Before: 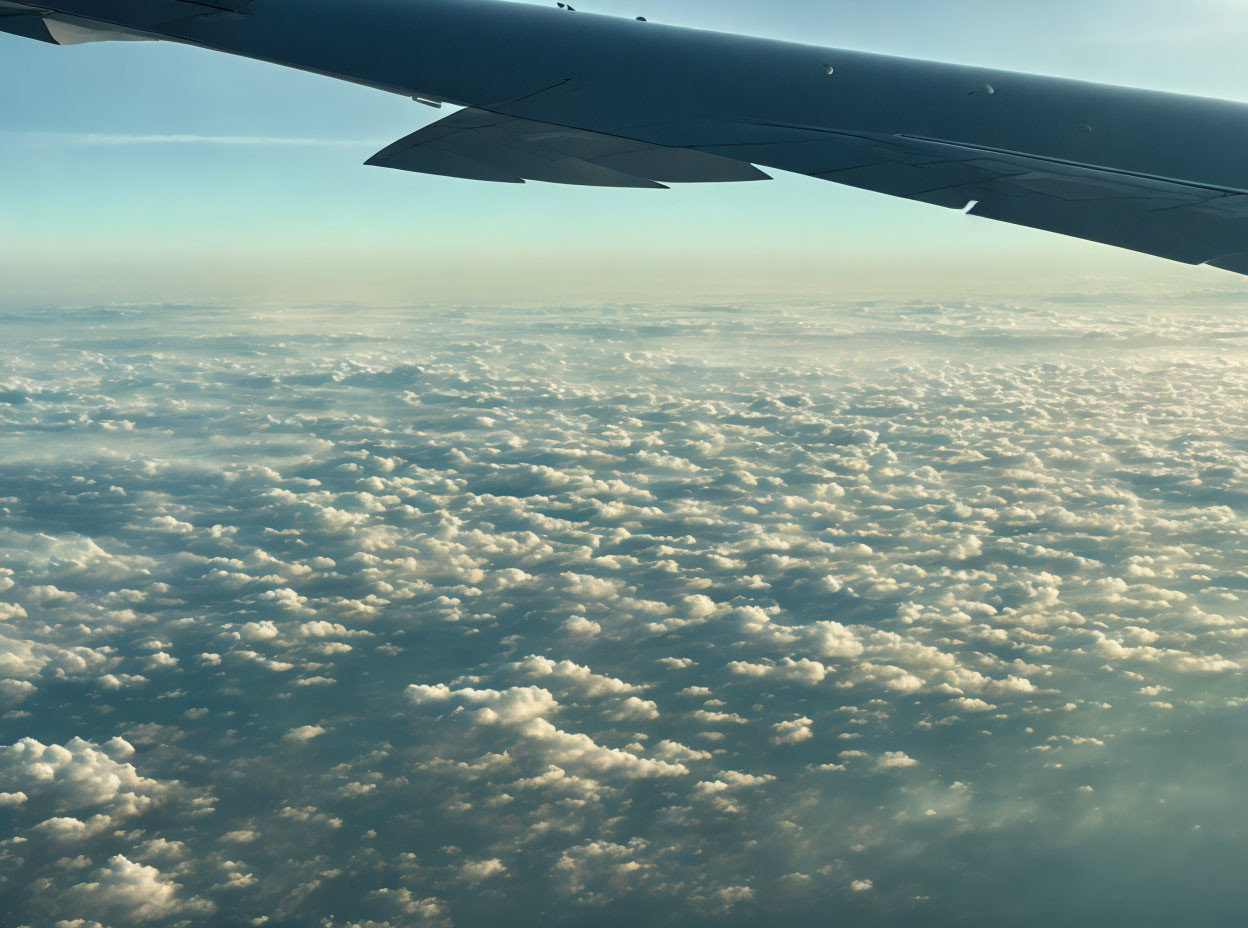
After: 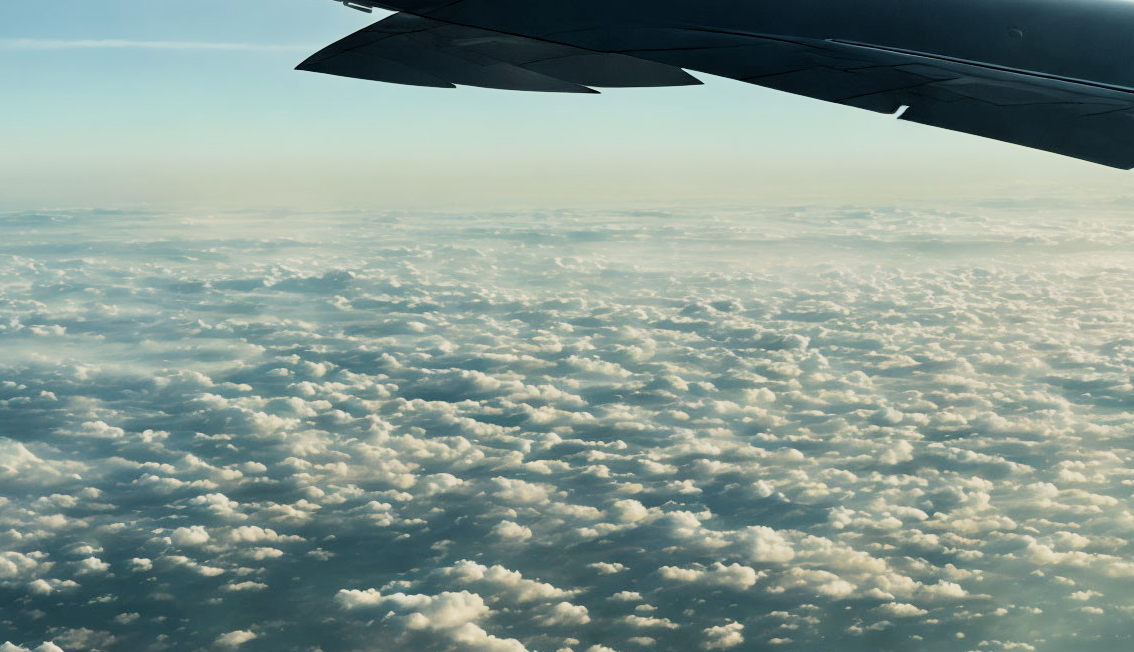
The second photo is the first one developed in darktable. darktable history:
filmic rgb: black relative exposure -5 EV, hardness 2.88, contrast 1.4, highlights saturation mix -30%
crop: left 5.596%, top 10.314%, right 3.534%, bottom 19.395%
